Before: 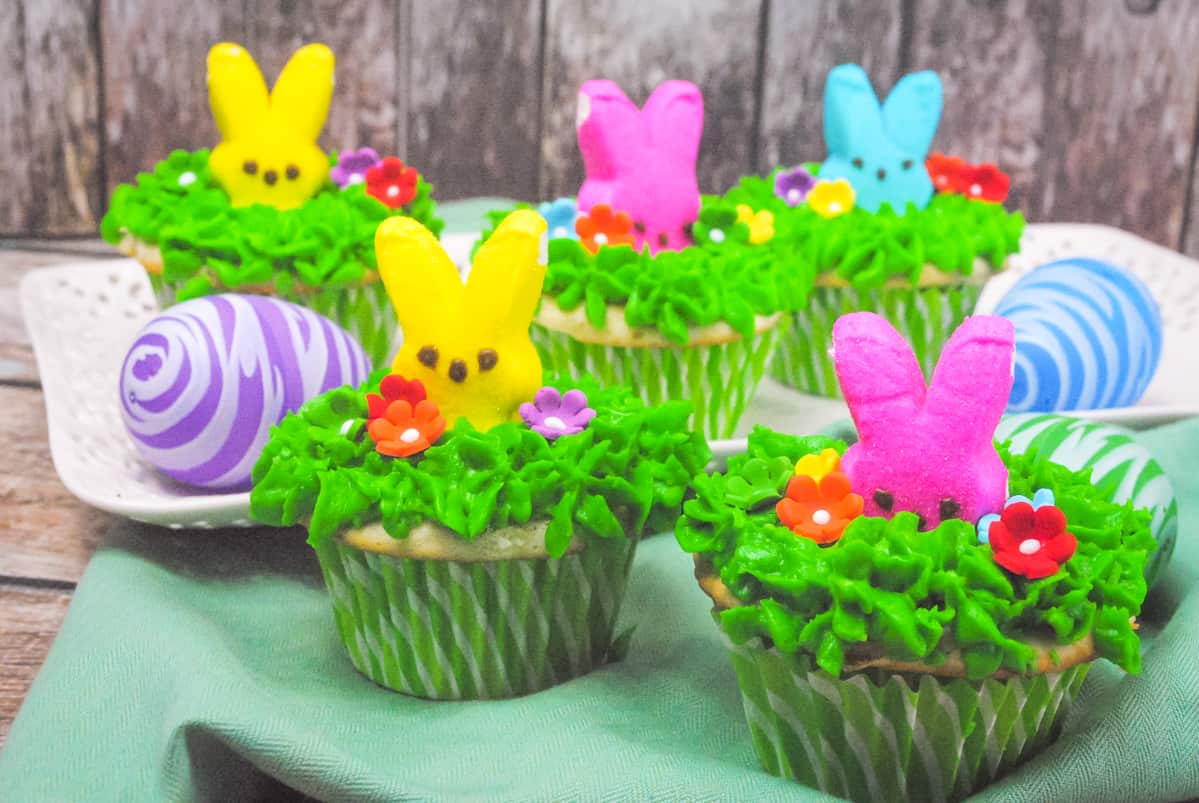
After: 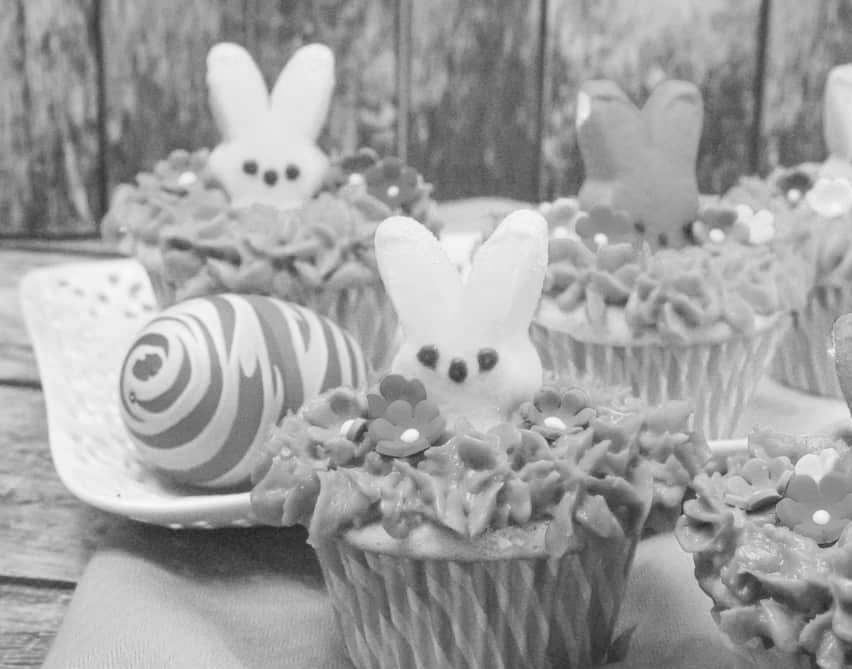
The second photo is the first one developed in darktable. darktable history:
monochrome: on, module defaults
crop: right 28.885%, bottom 16.626%
